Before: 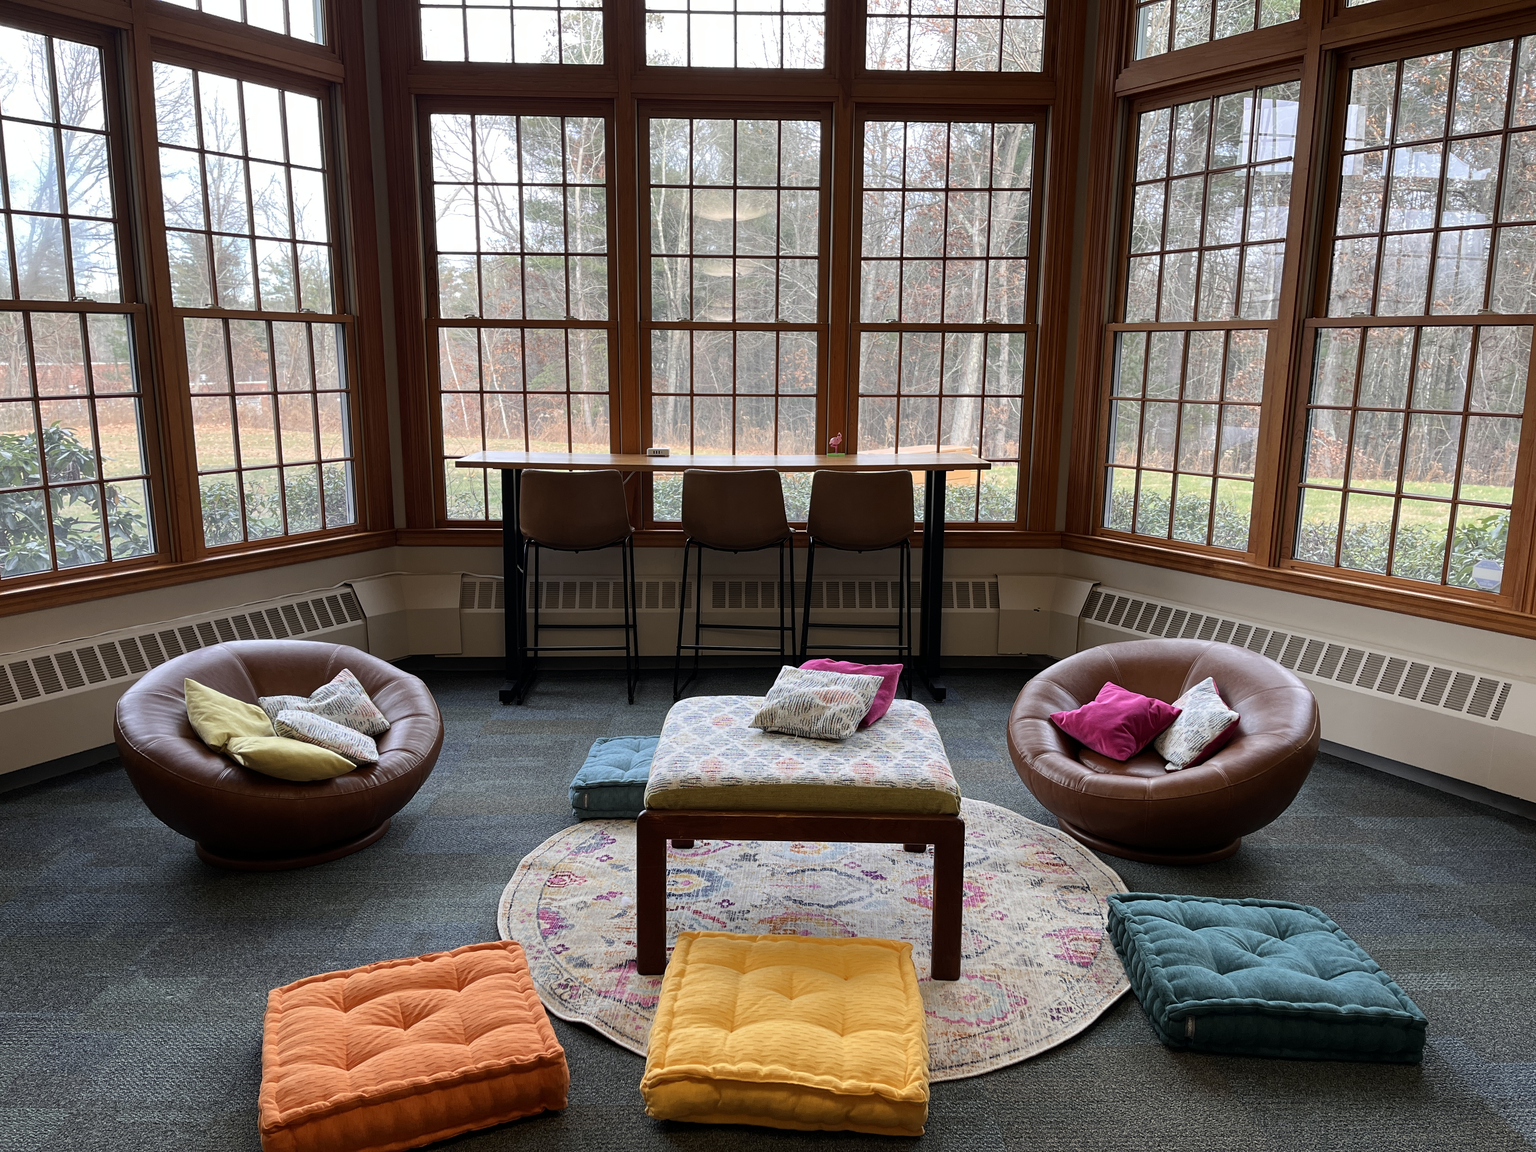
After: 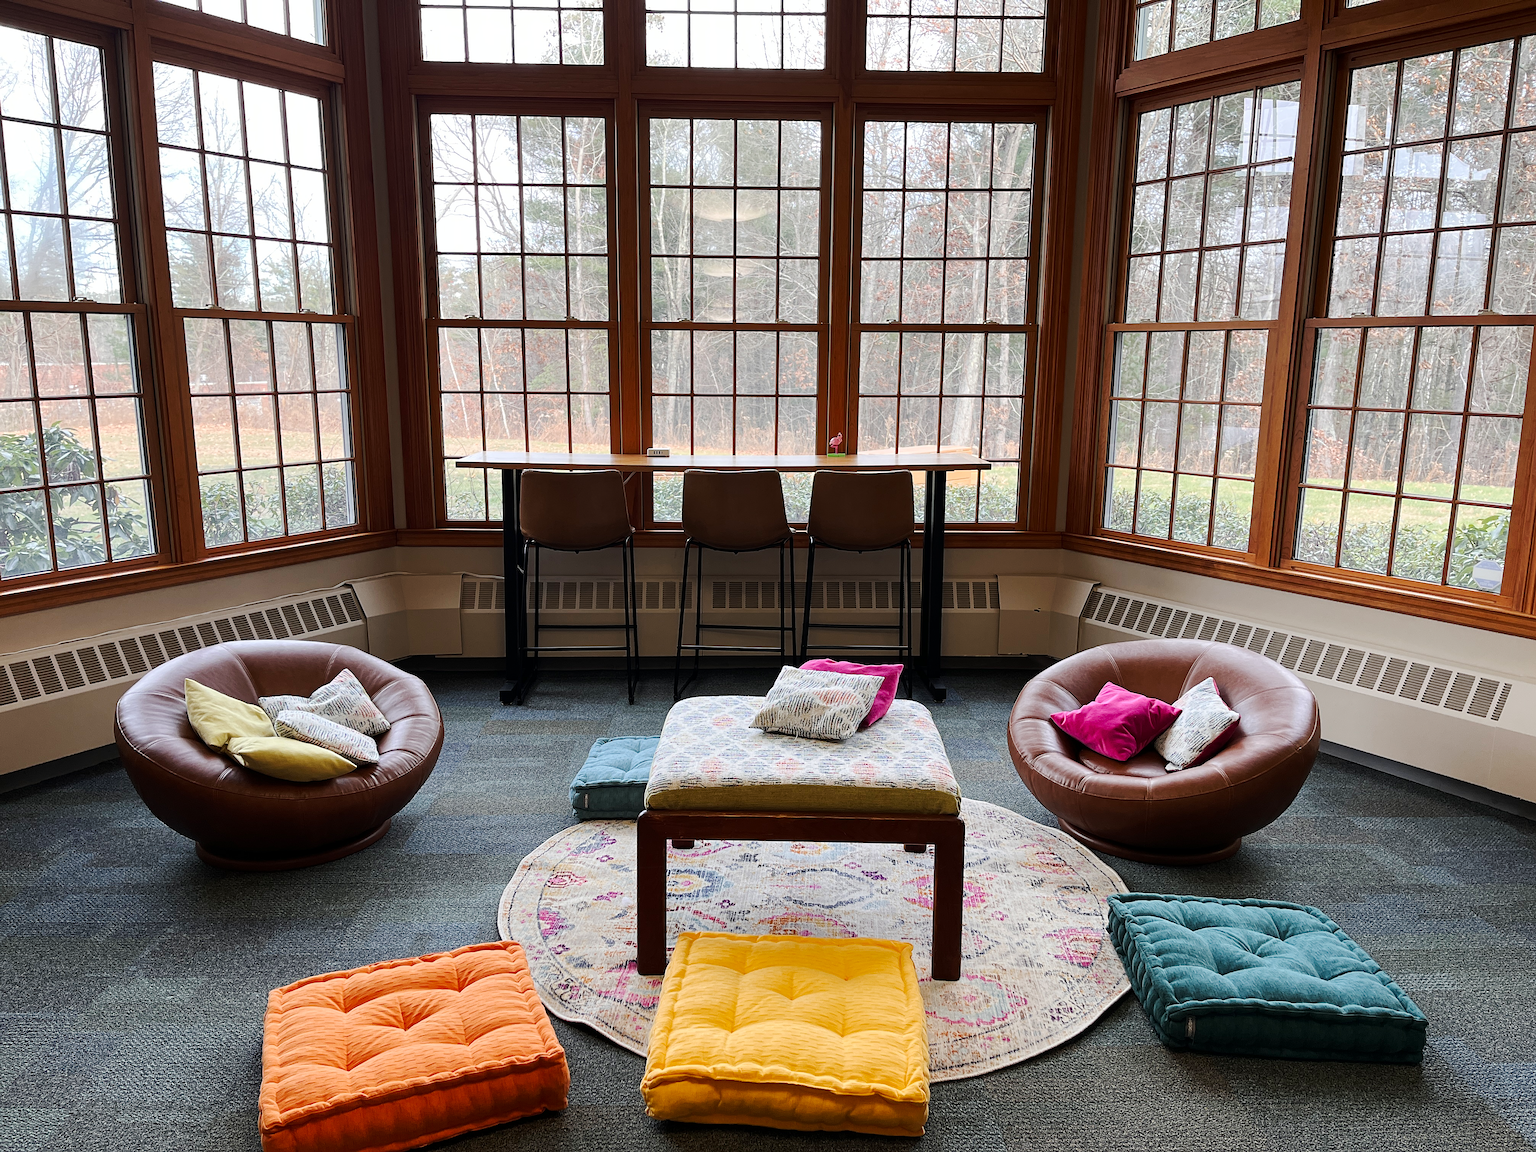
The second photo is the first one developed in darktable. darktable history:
sharpen: radius 1.857, amount 0.401, threshold 1.161
tone curve: curves: ch0 [(0, 0) (0.239, 0.248) (0.508, 0.606) (0.828, 0.878) (1, 1)]; ch1 [(0, 0) (0.401, 0.42) (0.45, 0.464) (0.492, 0.498) (0.511, 0.507) (0.561, 0.549) (0.688, 0.726) (1, 1)]; ch2 [(0, 0) (0.411, 0.433) (0.5, 0.504) (0.545, 0.574) (1, 1)], preserve colors none
